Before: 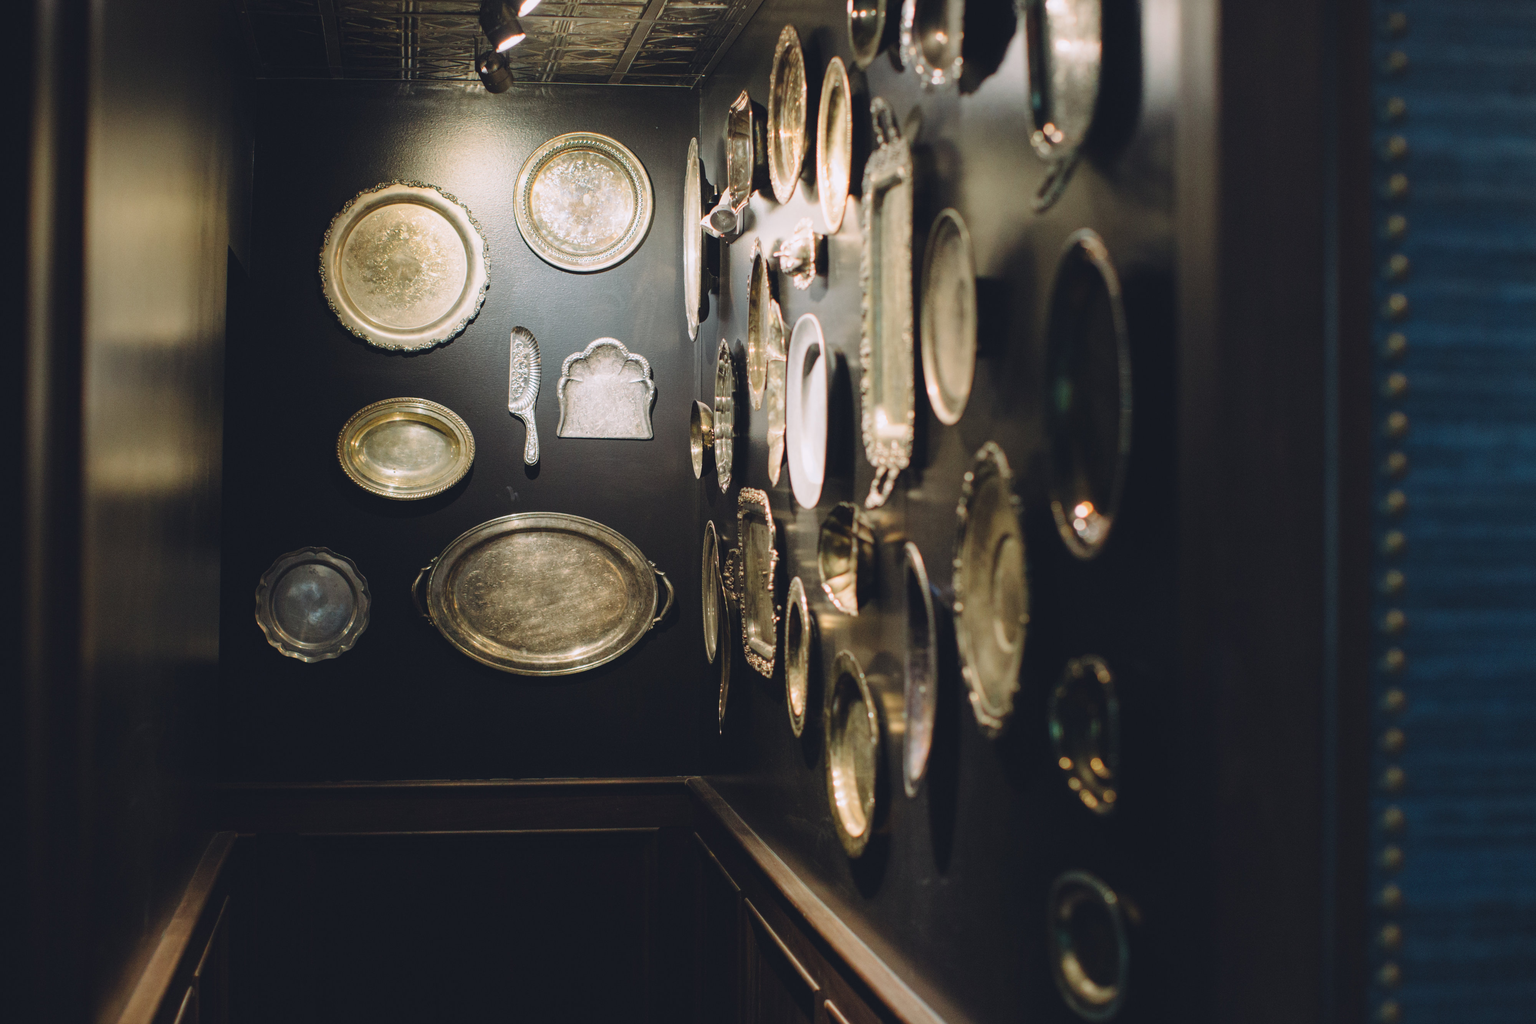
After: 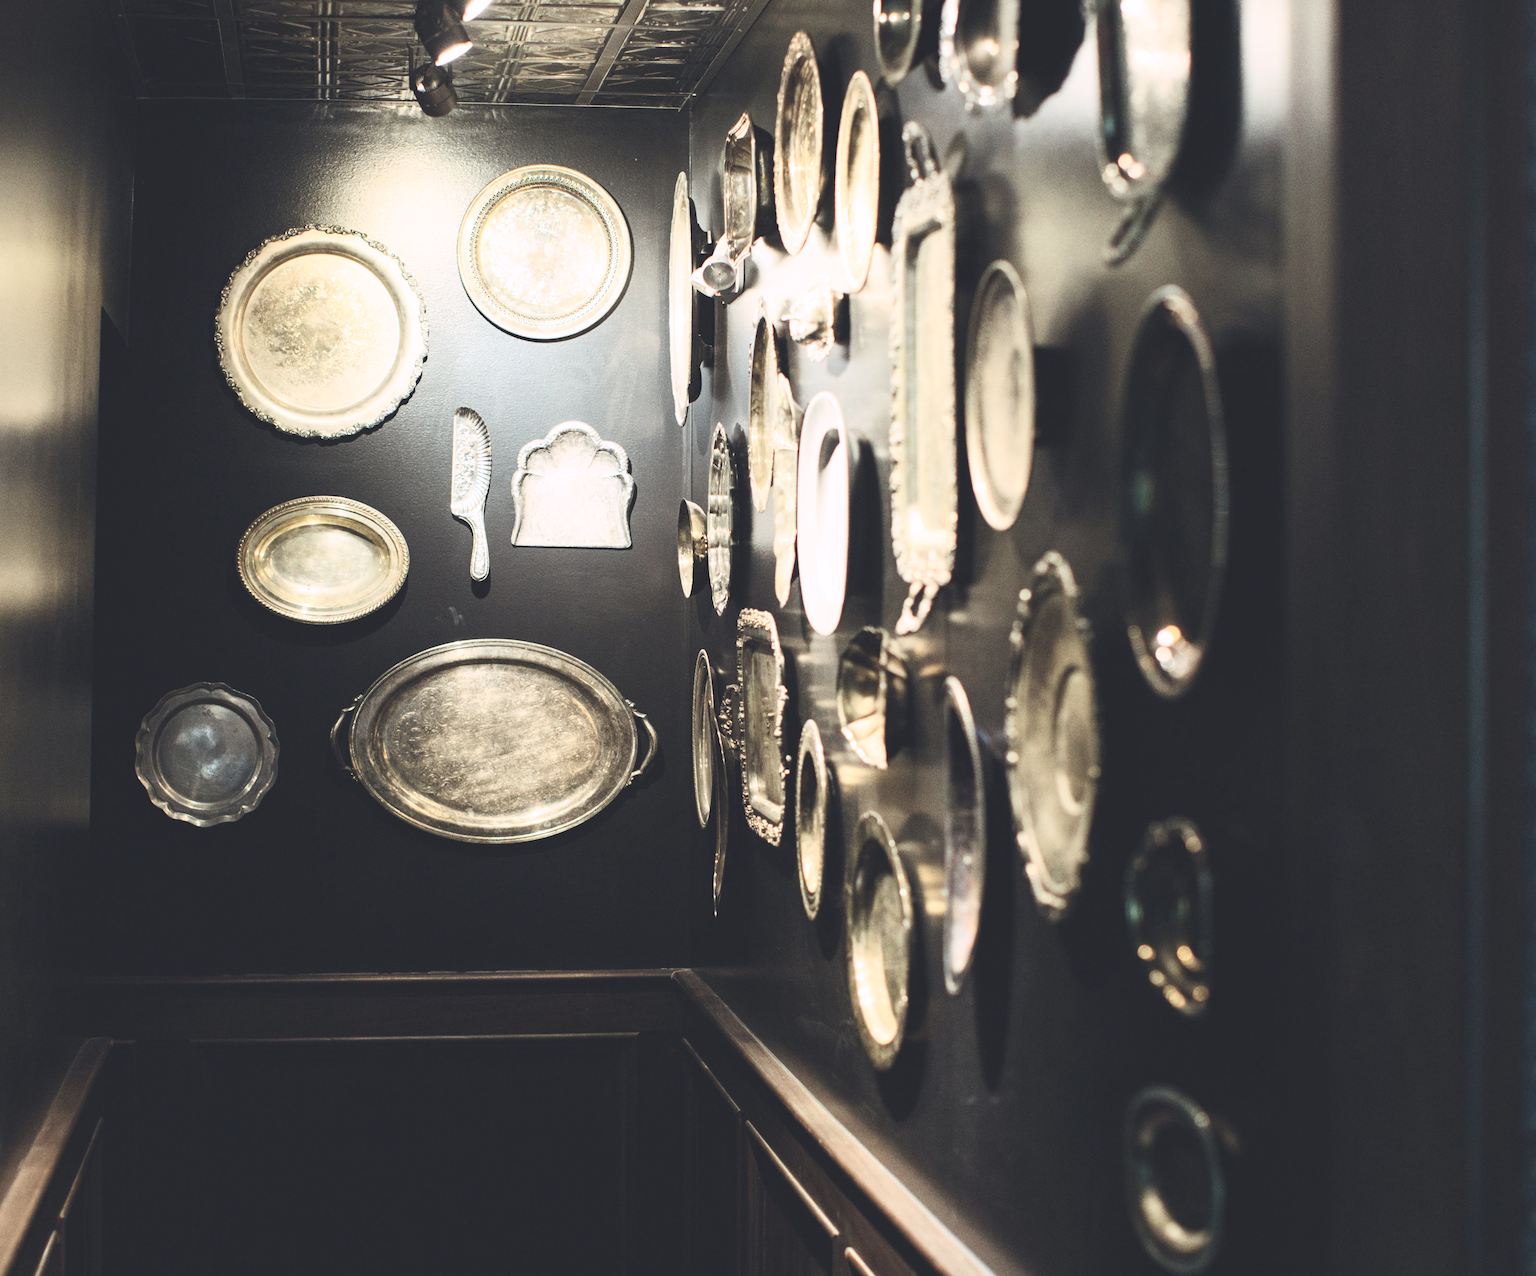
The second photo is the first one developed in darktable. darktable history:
levels: levels [0.016, 0.5, 0.996]
crop and rotate: left 9.589%, right 10.219%
contrast brightness saturation: contrast 0.432, brightness 0.564, saturation -0.209
